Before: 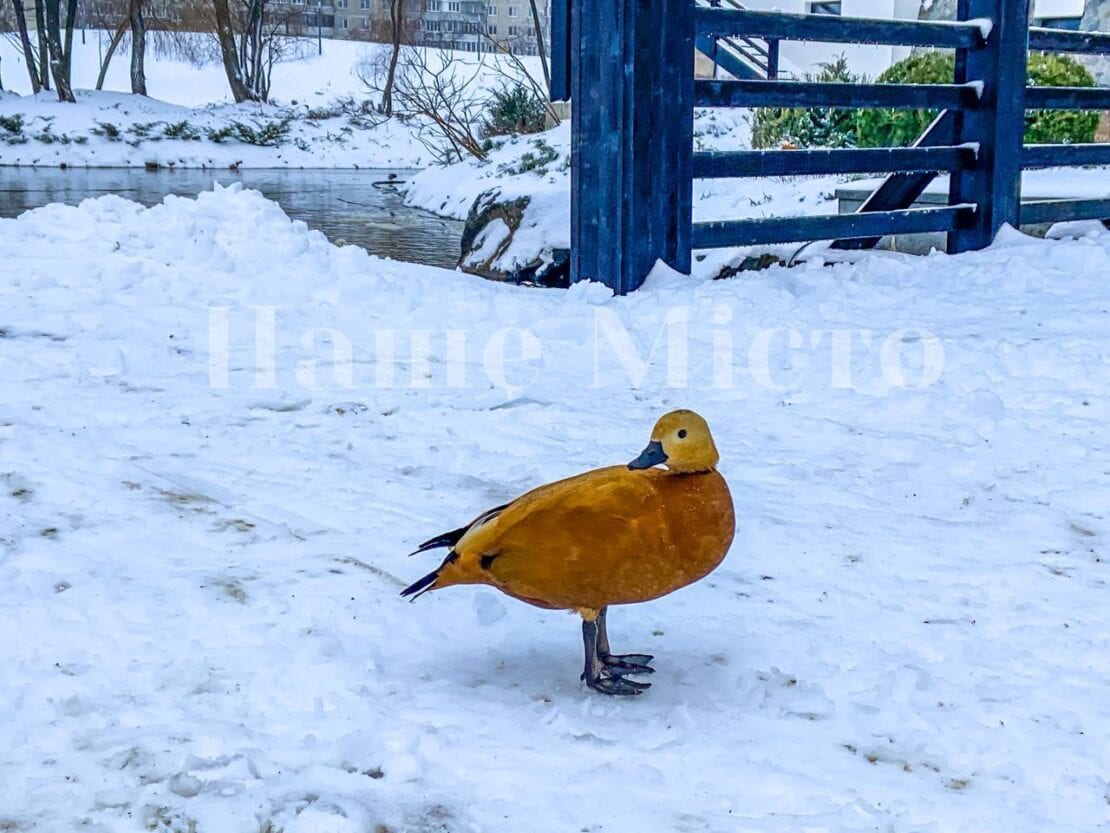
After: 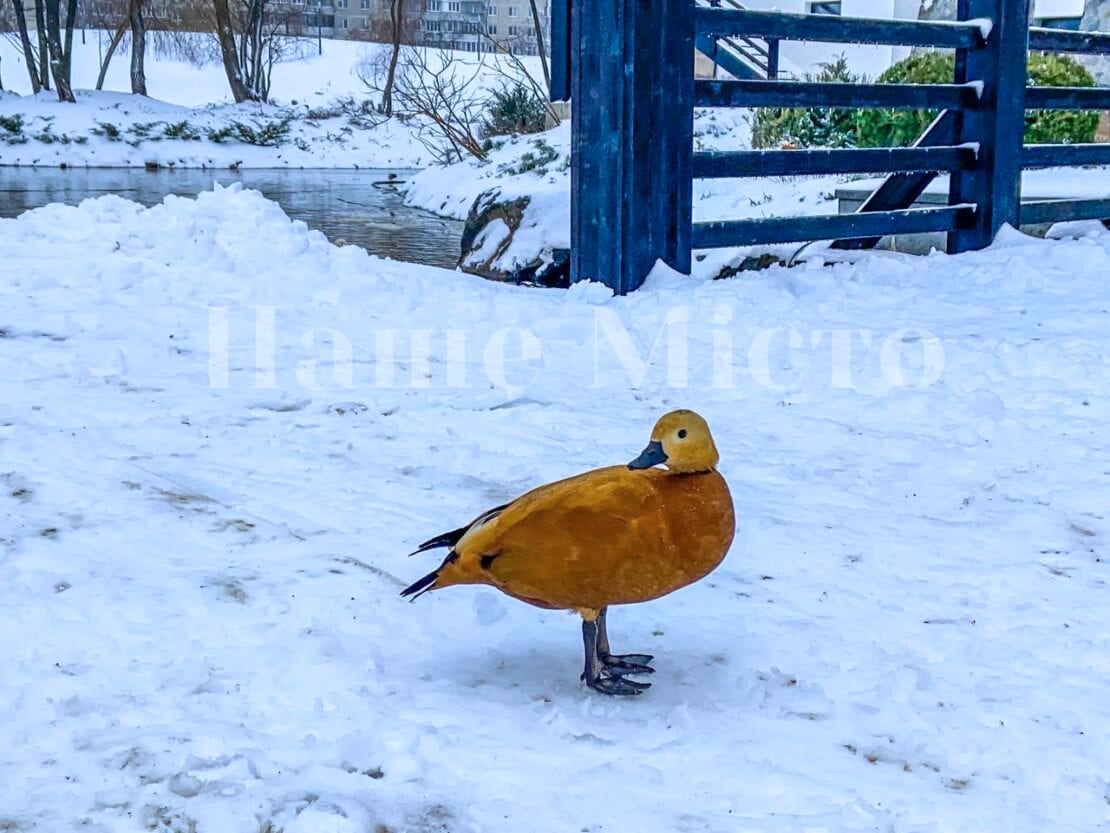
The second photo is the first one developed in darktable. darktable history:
color correction: highlights a* -0.137, highlights b* -5.91, shadows a* -0.137, shadows b* -0.137
base curve: exposure shift 0, preserve colors none
